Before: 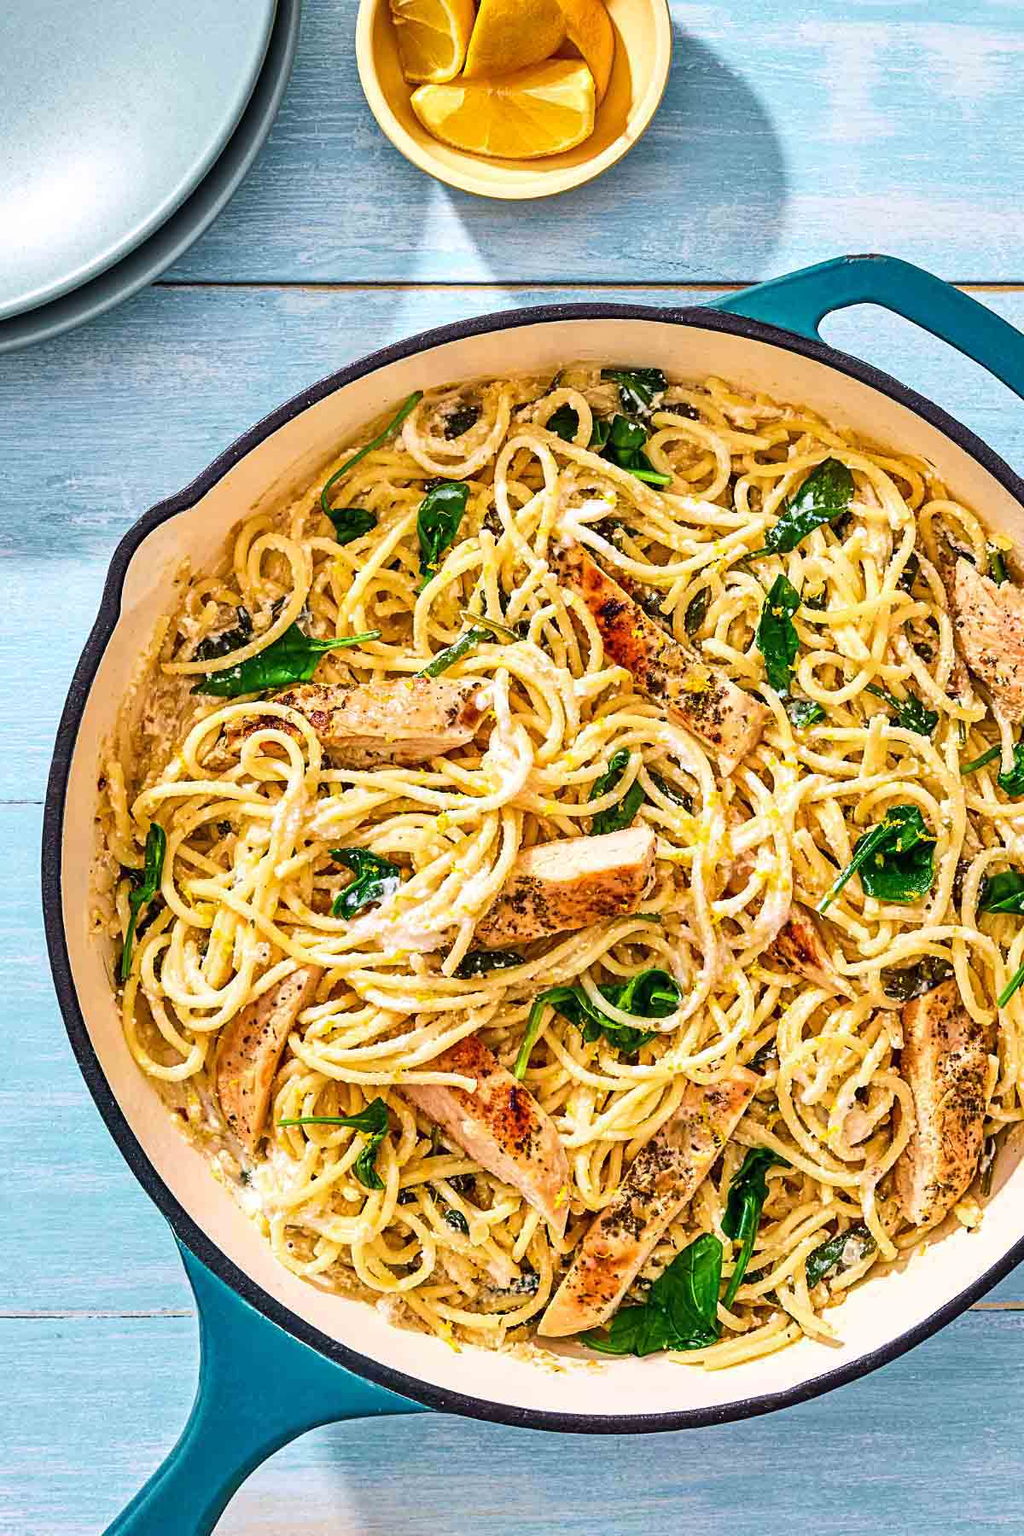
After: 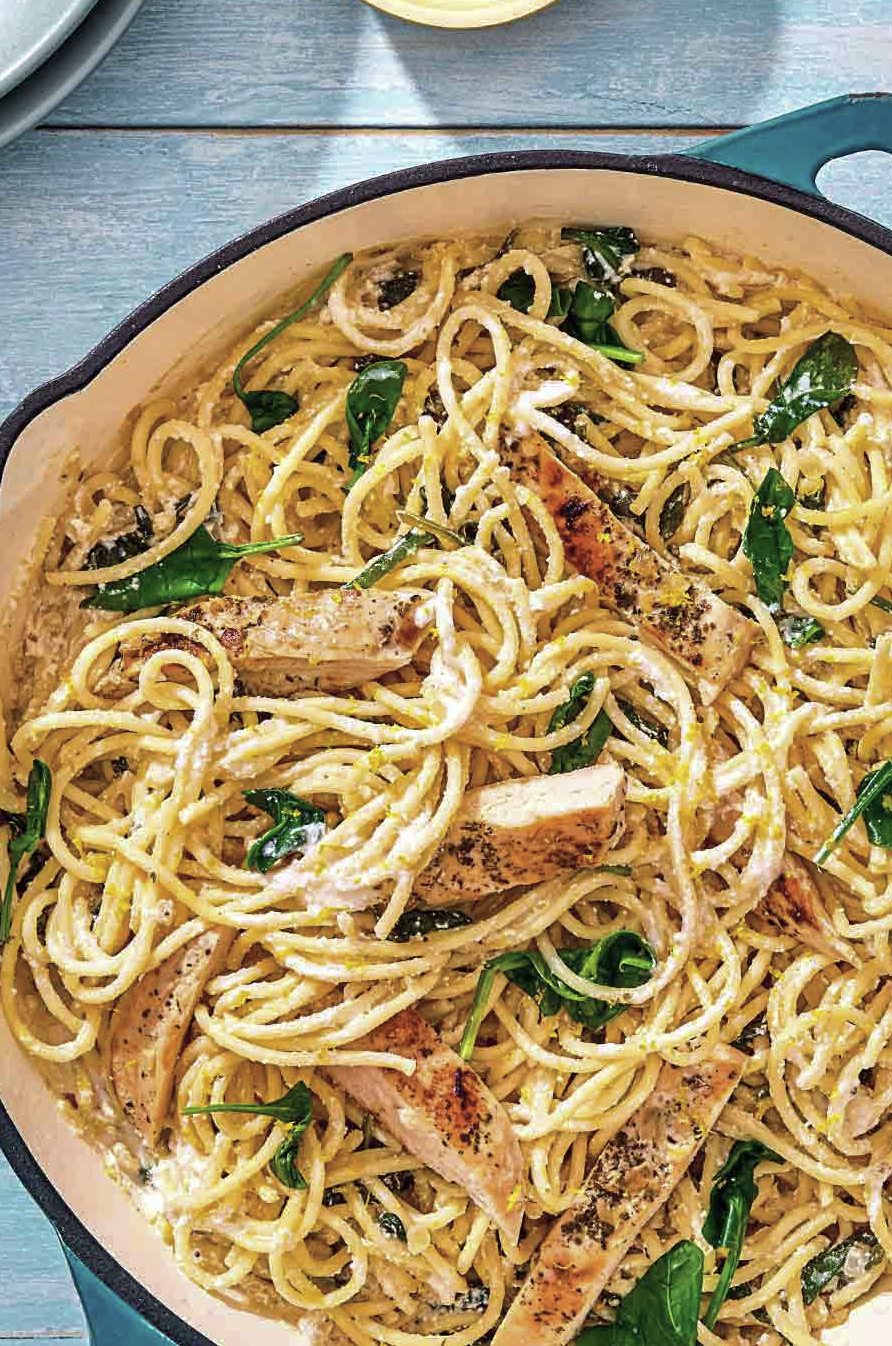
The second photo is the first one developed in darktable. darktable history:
crop and rotate: left 11.929%, top 11.409%, right 13.723%, bottom 13.811%
contrast brightness saturation: contrast 0.104, saturation -0.291
shadows and highlights: shadows 39.33, highlights -60.05
